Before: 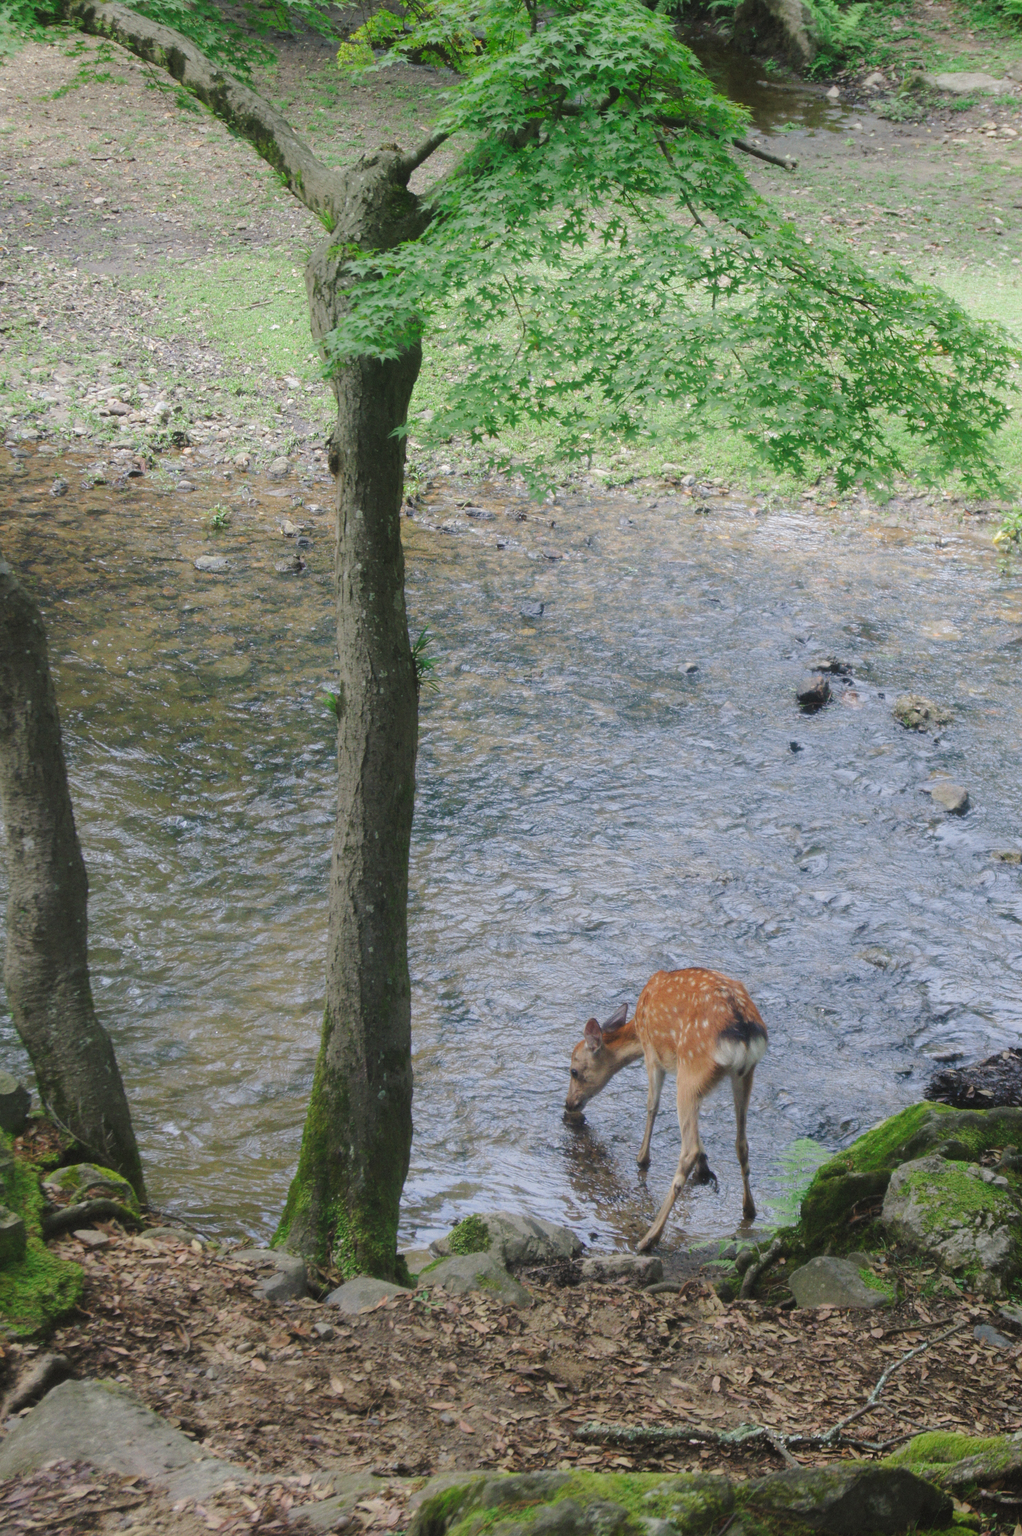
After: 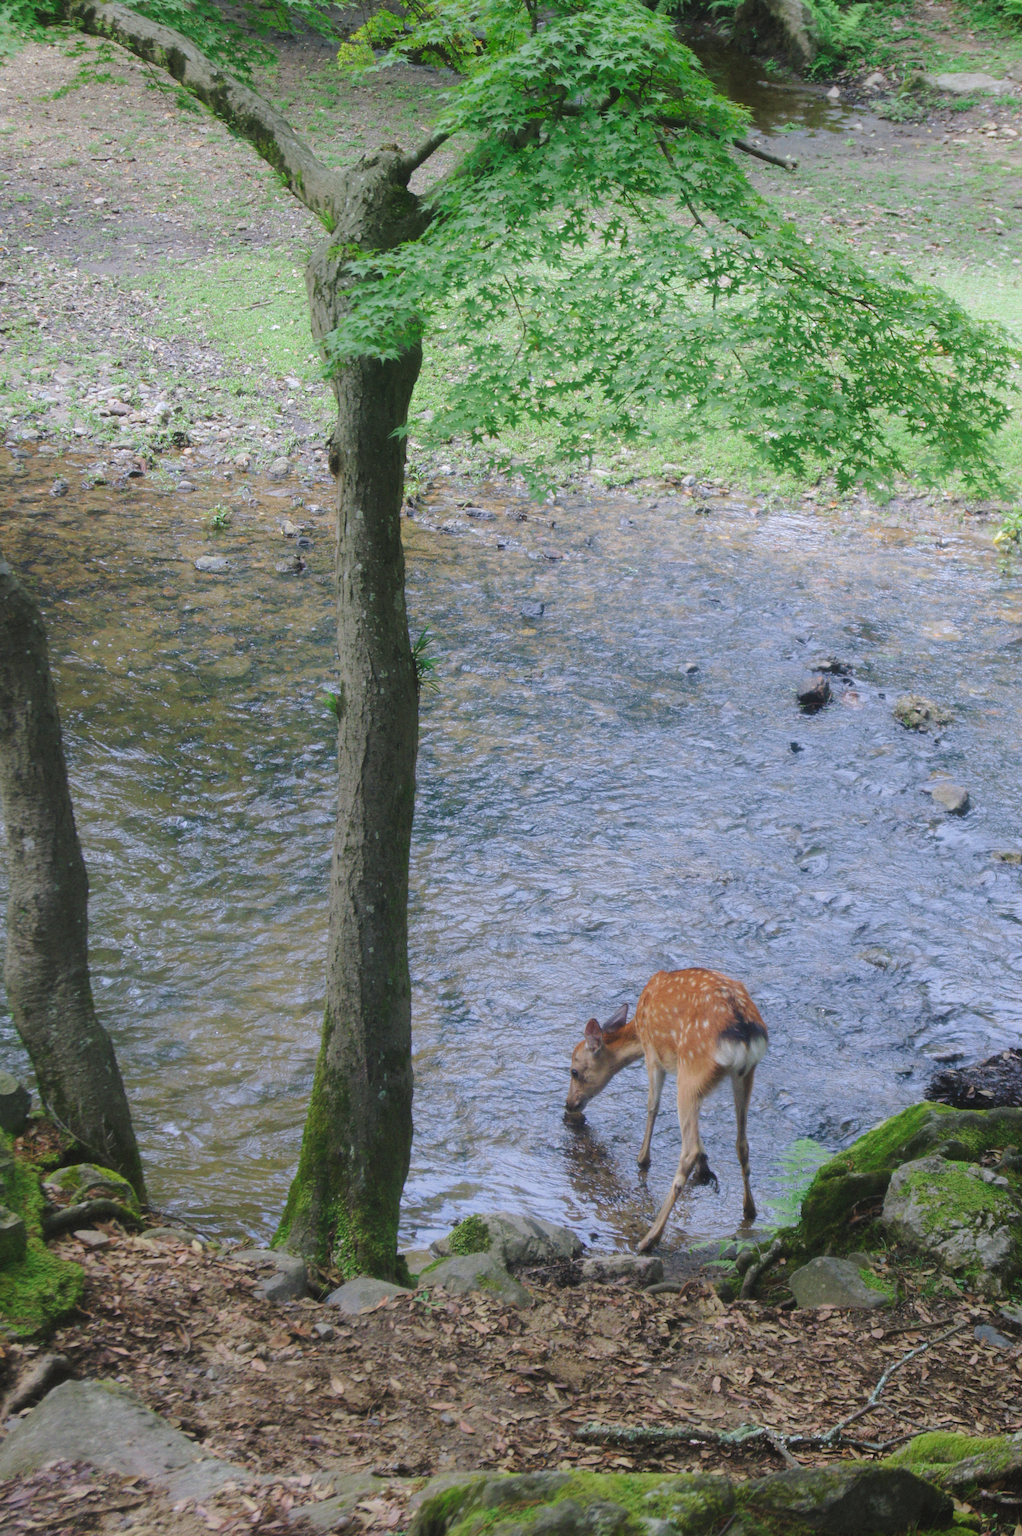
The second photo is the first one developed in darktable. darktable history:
white balance: red 0.984, blue 1.059
velvia: strength 15%
